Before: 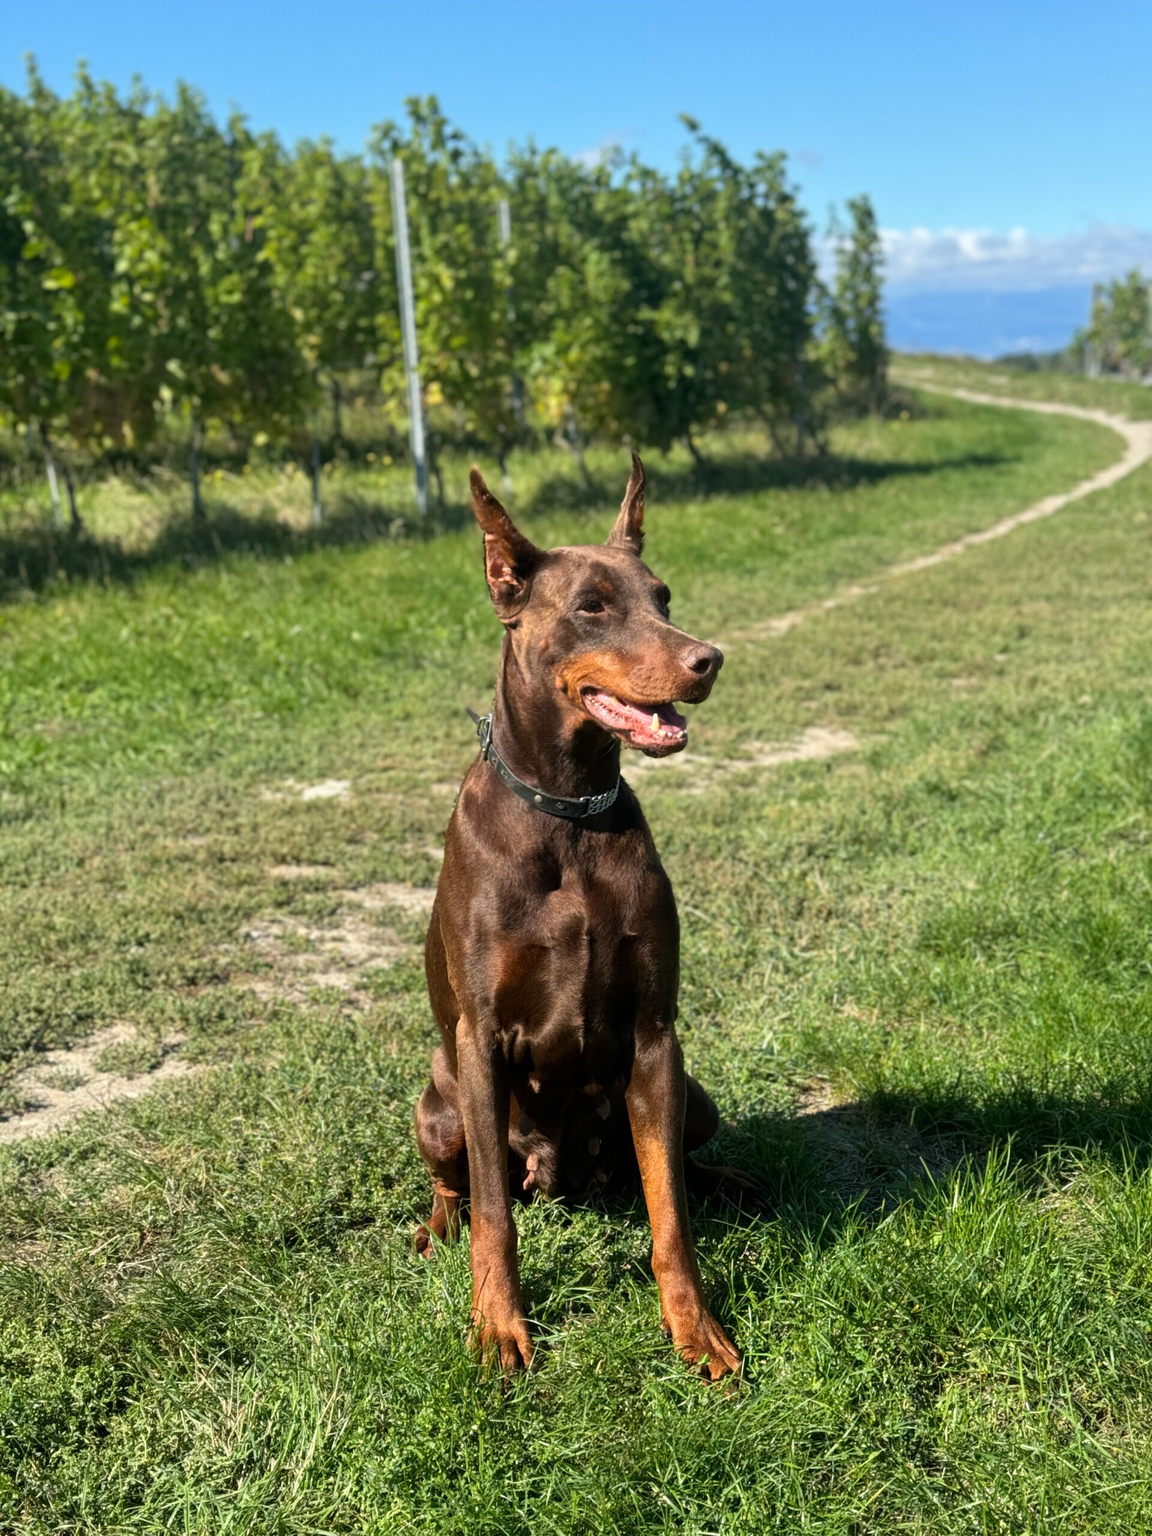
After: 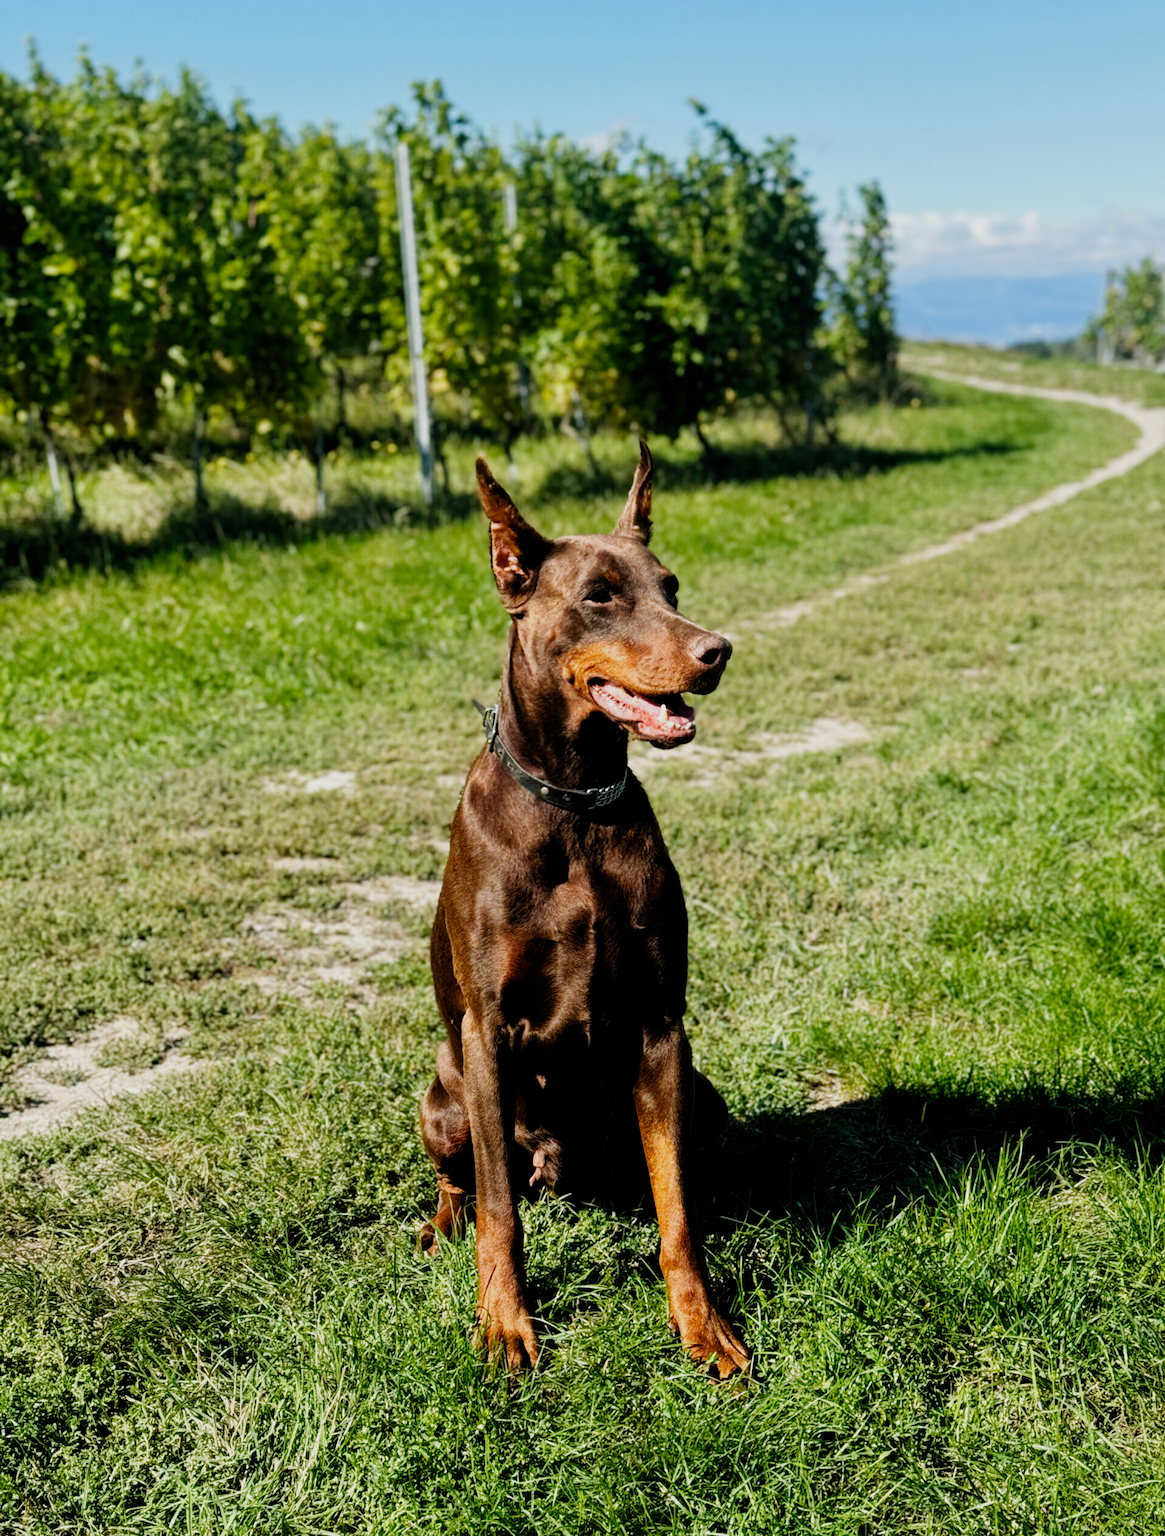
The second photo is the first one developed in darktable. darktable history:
filmic rgb: black relative exposure -5.1 EV, white relative exposure 3.95 EV, hardness 2.89, contrast 1.301, preserve chrominance no, color science v5 (2021)
crop: top 1.161%, right 0.029%
